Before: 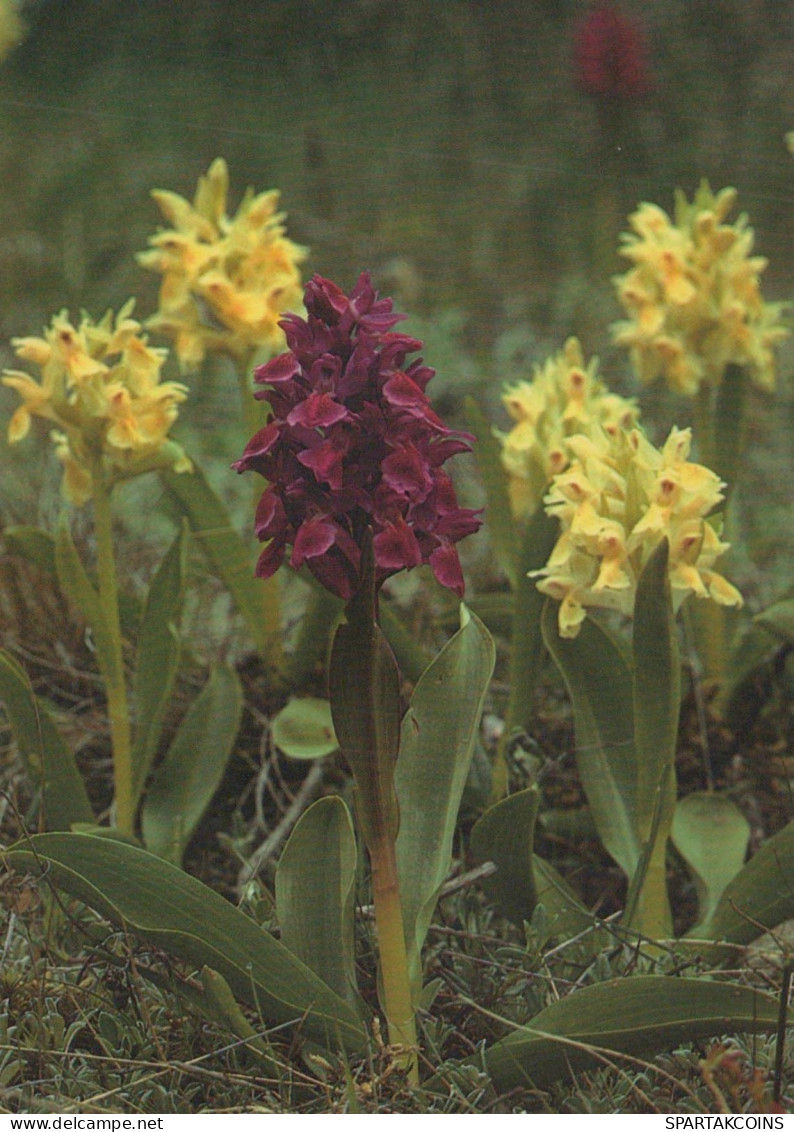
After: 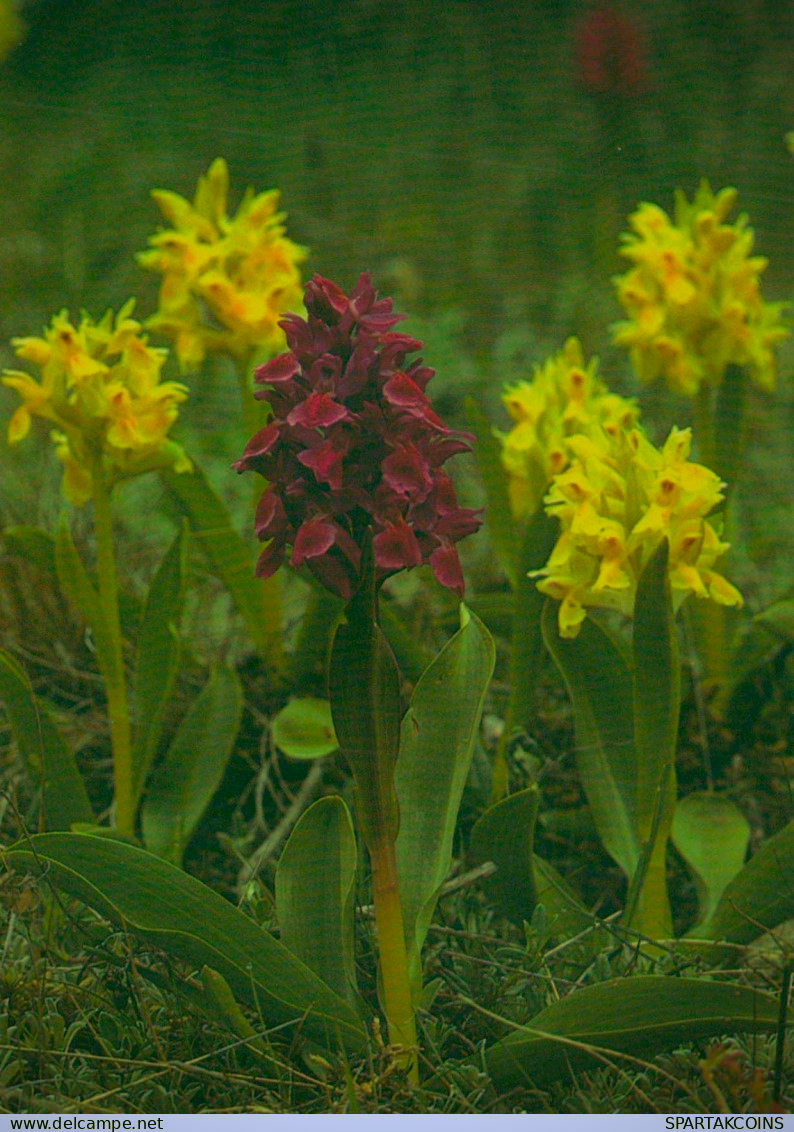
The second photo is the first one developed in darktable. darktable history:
contrast brightness saturation: saturation 0.5
rgb curve: curves: ch0 [(0.123, 0.061) (0.995, 0.887)]; ch1 [(0.06, 0.116) (1, 0.906)]; ch2 [(0, 0) (0.824, 0.69) (1, 1)], mode RGB, independent channels, compensate middle gray true
rotate and perspective: crop left 0, crop top 0
vignetting: fall-off start 97.23%, saturation -0.024, center (-0.033, -0.042), width/height ratio 1.179, unbound false
